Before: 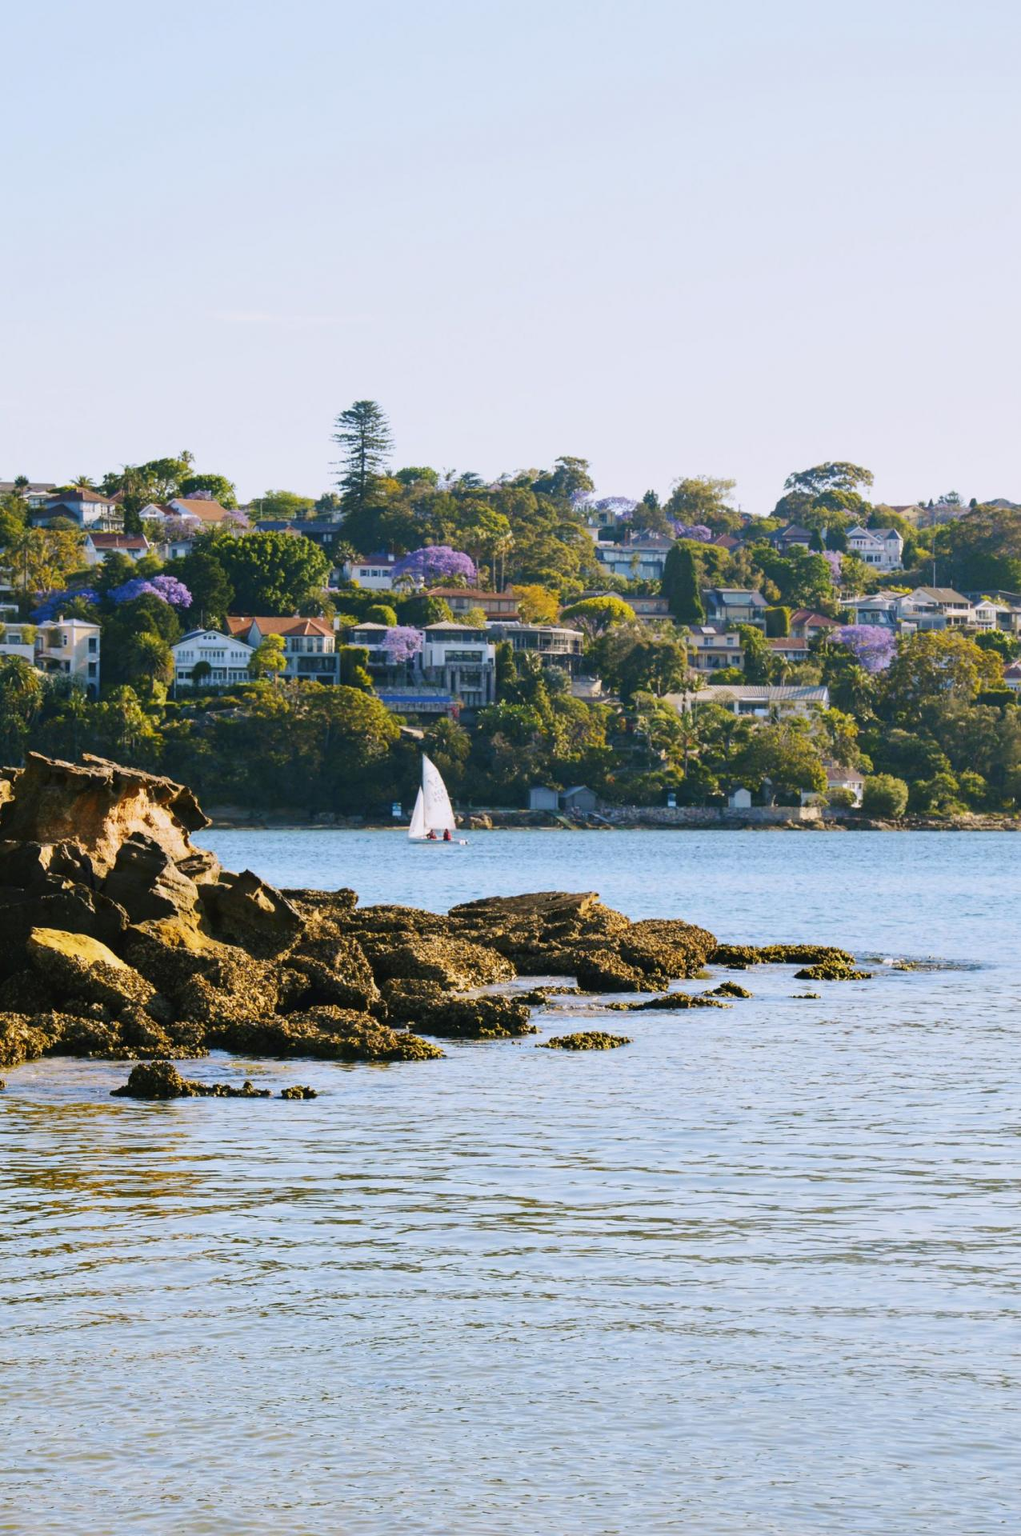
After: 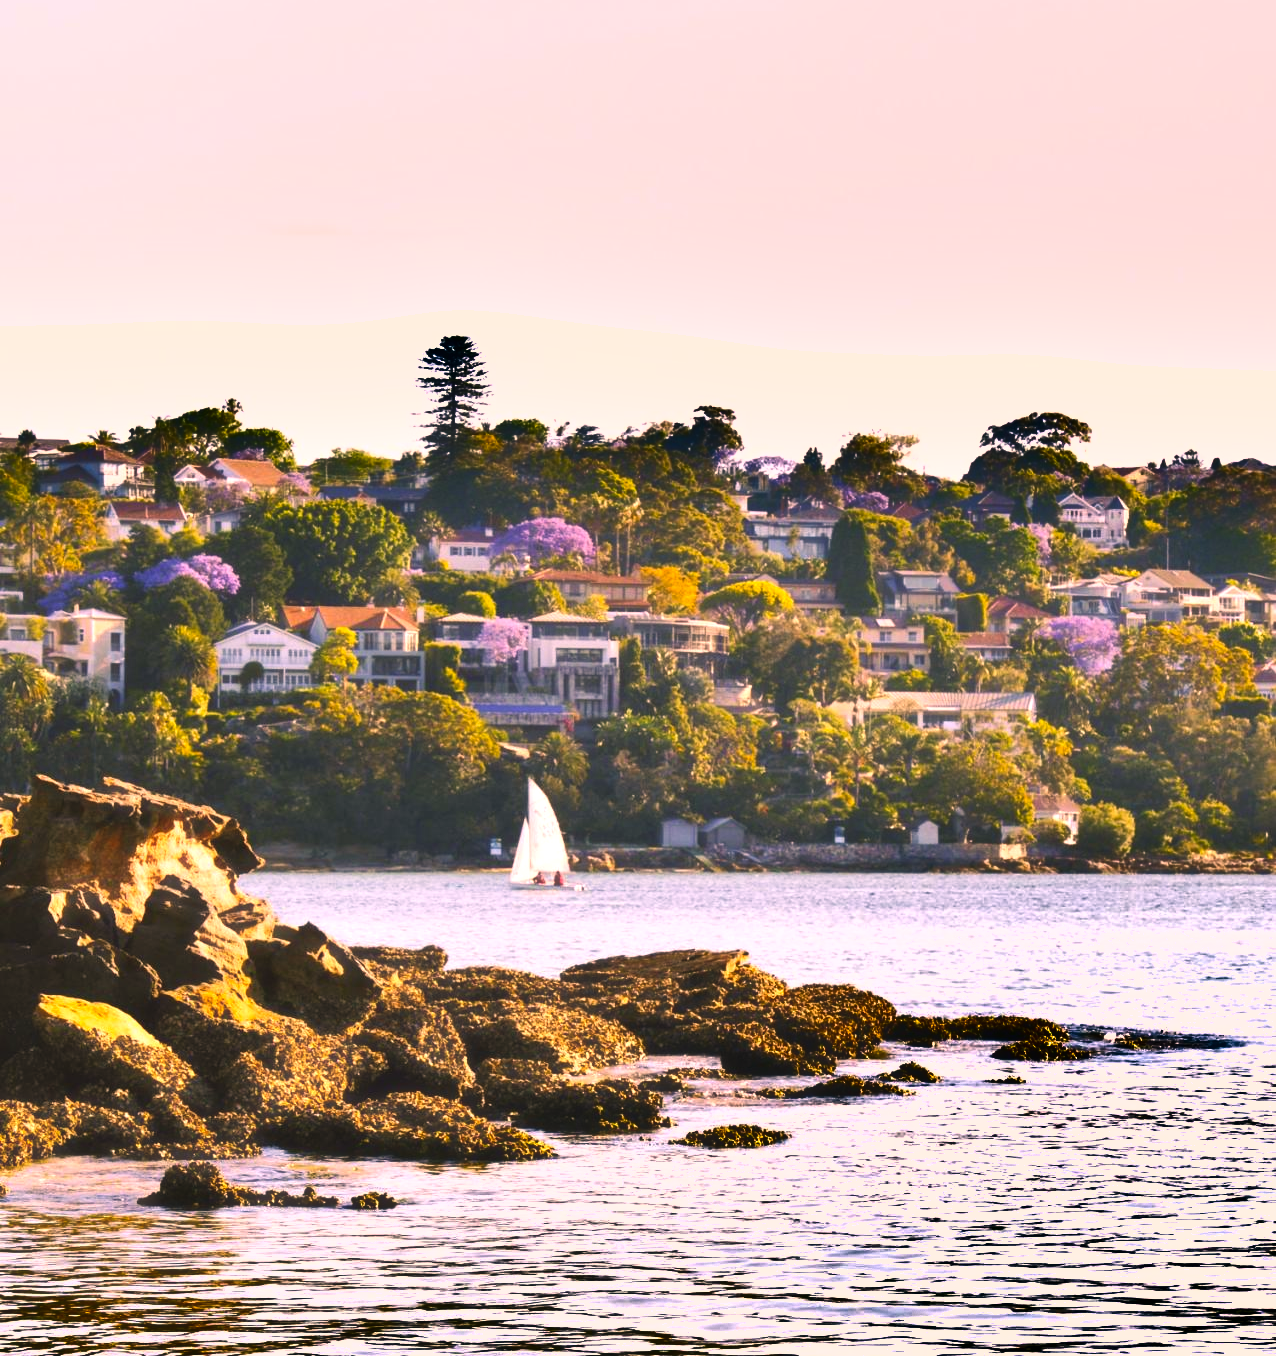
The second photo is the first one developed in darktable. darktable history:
exposure: black level correction 0, exposure 0.704 EV, compensate highlight preservation false
color correction: highlights a* 21.12, highlights b* 19.68
crop and rotate: top 8.625%, bottom 20.712%
color balance rgb: highlights gain › chroma 0.234%, highlights gain › hue 331.7°, global offset › luminance 0.51%, shadows fall-off 298.78%, white fulcrum 1.98 EV, highlights fall-off 298.866%, perceptual saturation grading › global saturation 0.825%, mask middle-gray fulcrum 99.955%, global vibrance 20%, contrast gray fulcrum 38.281%
shadows and highlights: shadows 17.35, highlights -84.15, highlights color adjustment 39.36%, soften with gaussian
haze removal: strength -0.099, compatibility mode true, adaptive false
